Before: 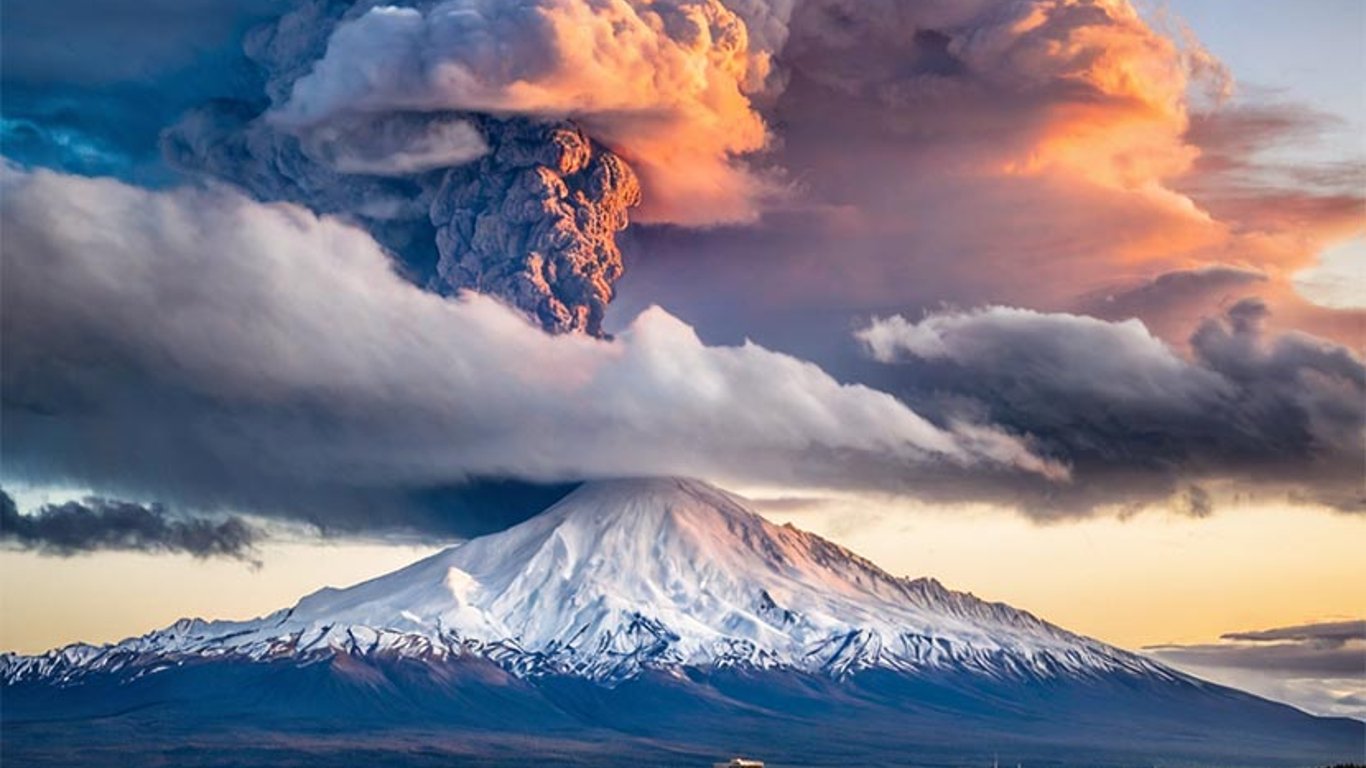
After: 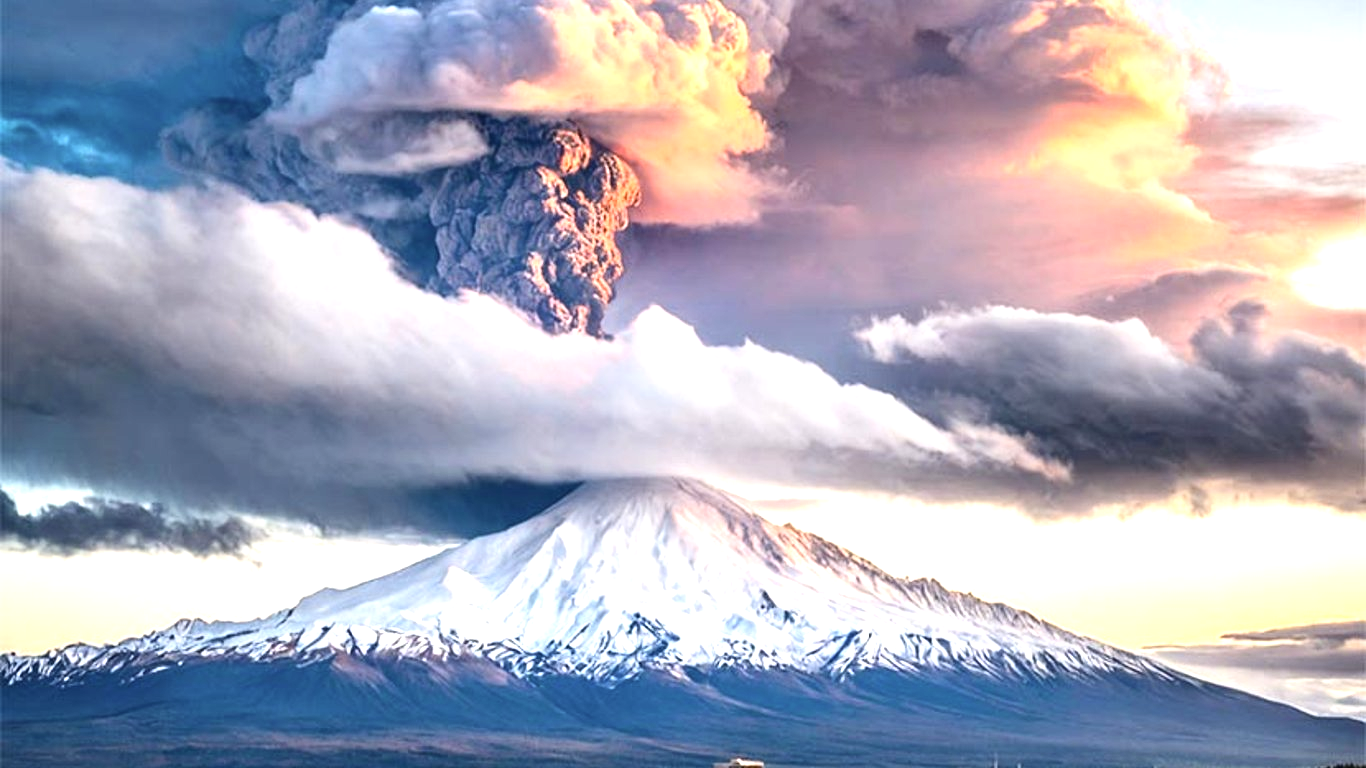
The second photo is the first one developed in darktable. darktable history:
exposure: black level correction 0, exposure 1.104 EV, compensate highlight preservation false
contrast brightness saturation: contrast 0.114, saturation -0.158
